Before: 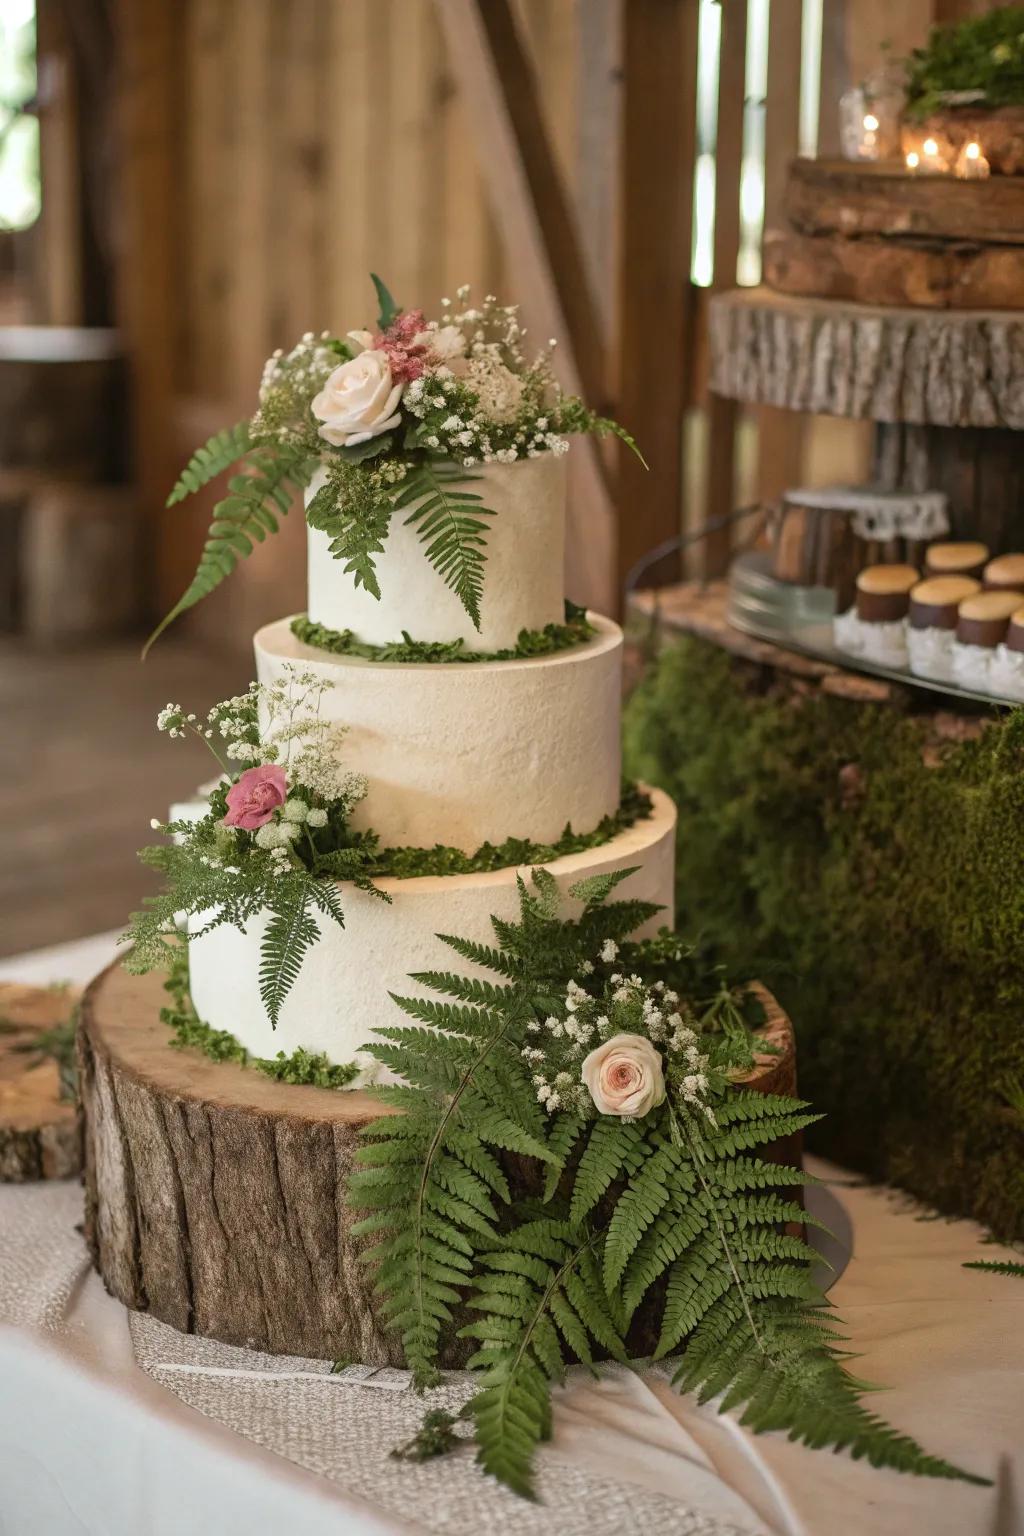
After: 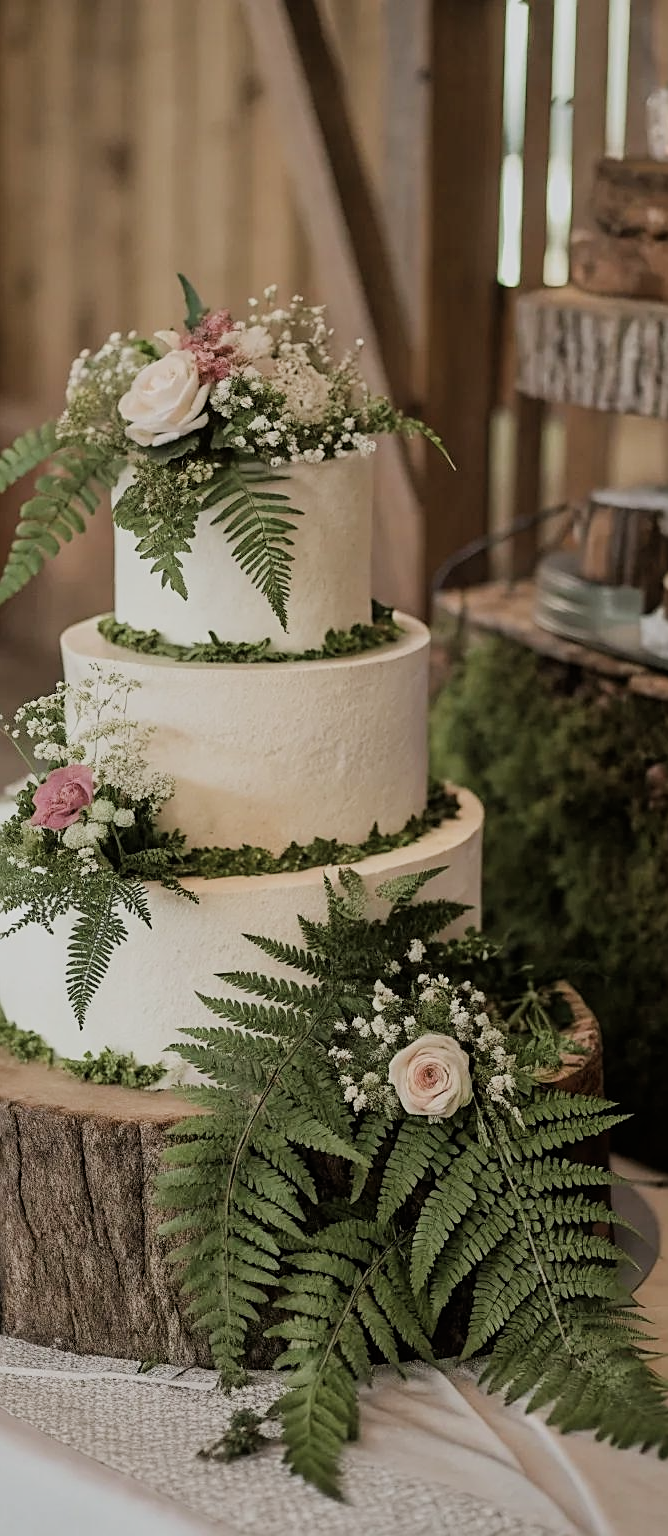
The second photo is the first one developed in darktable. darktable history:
crop and rotate: left 18.848%, right 15.86%
sharpen: on, module defaults
filmic rgb: black relative exposure -7.65 EV, white relative exposure 4.56 EV, hardness 3.61
contrast brightness saturation: contrast 0.061, brightness -0.008, saturation -0.232
